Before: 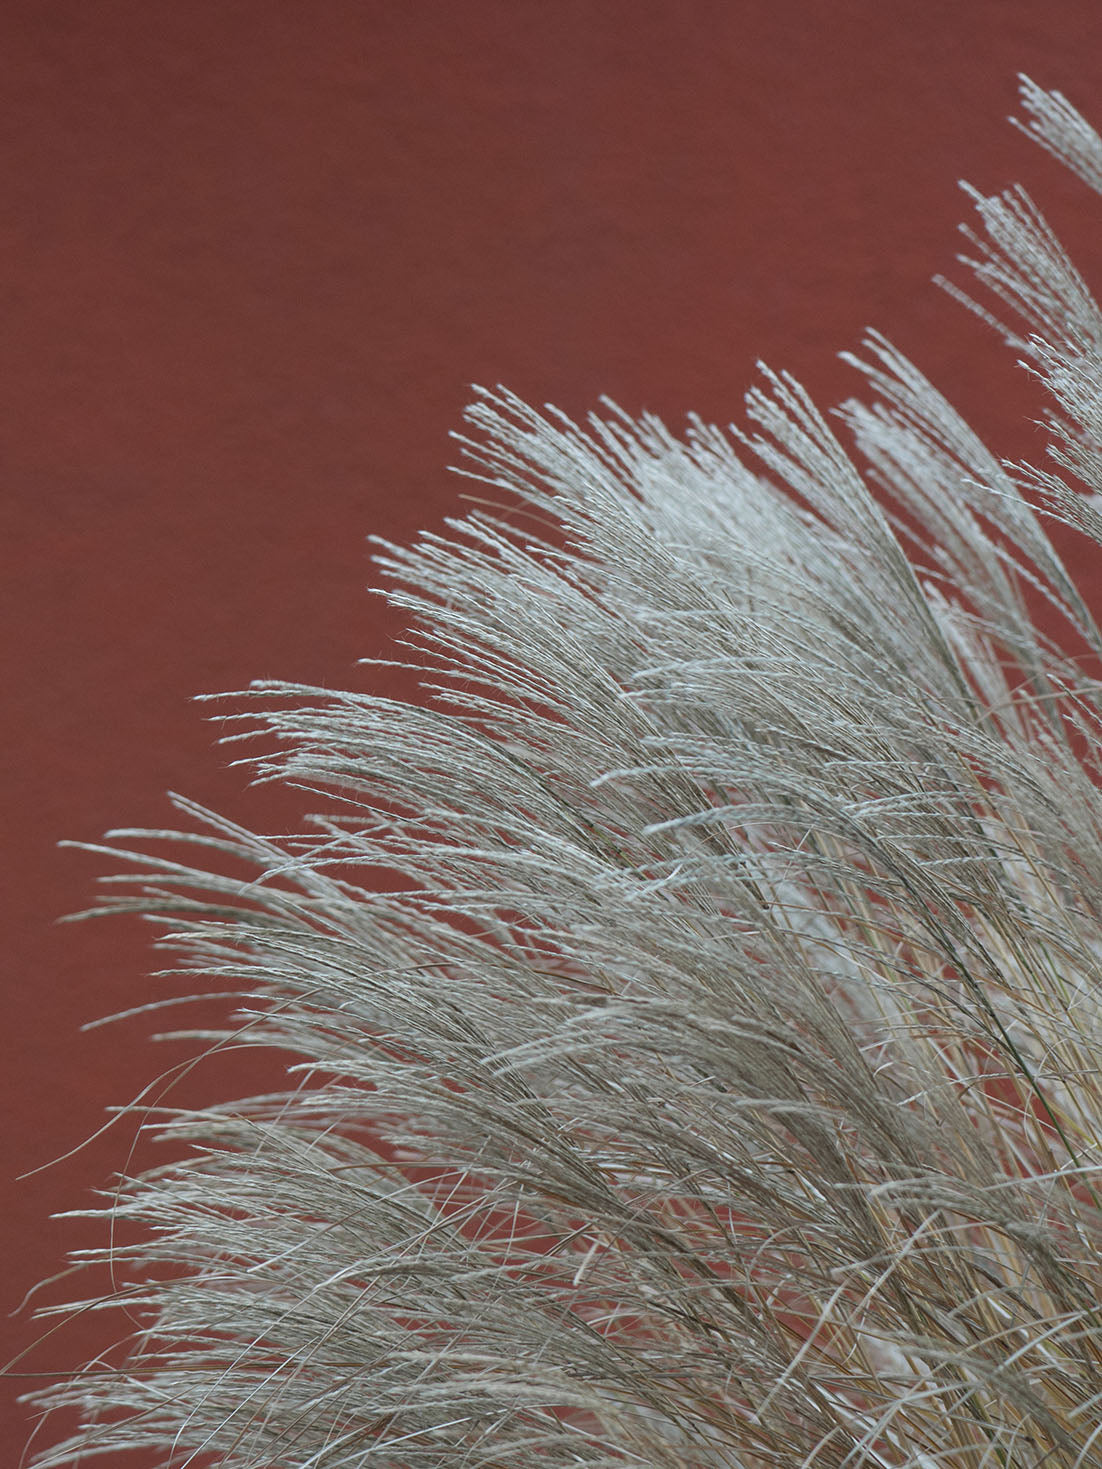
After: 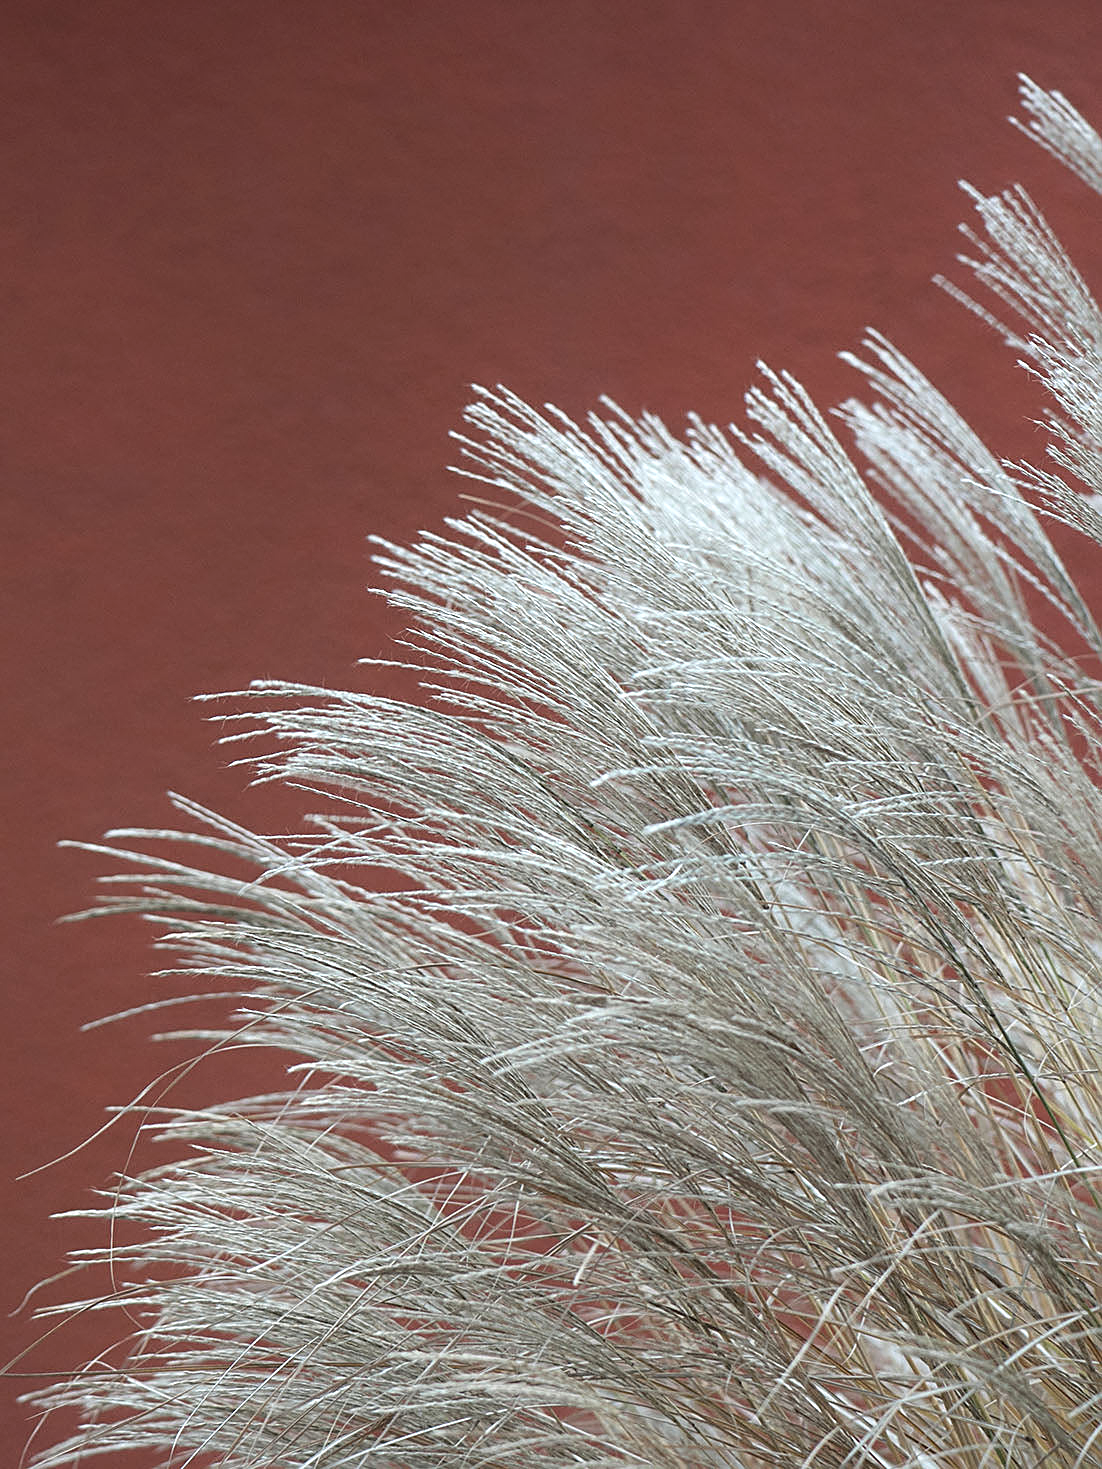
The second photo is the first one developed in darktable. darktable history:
sharpen: on, module defaults
contrast brightness saturation: saturation -0.07
tone equalizer: -8 EV -0.747 EV, -7 EV -0.706 EV, -6 EV -0.606 EV, -5 EV -0.369 EV, -3 EV 0.365 EV, -2 EV 0.6 EV, -1 EV 0.68 EV, +0 EV 0.721 EV, mask exposure compensation -0.507 EV
